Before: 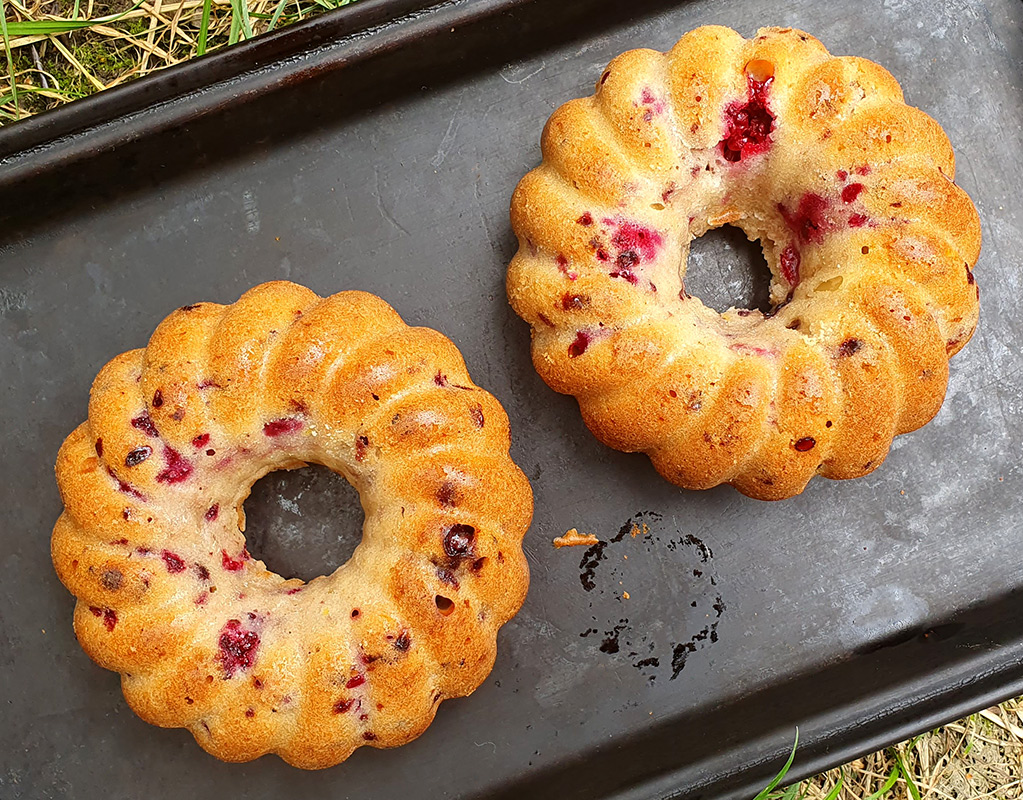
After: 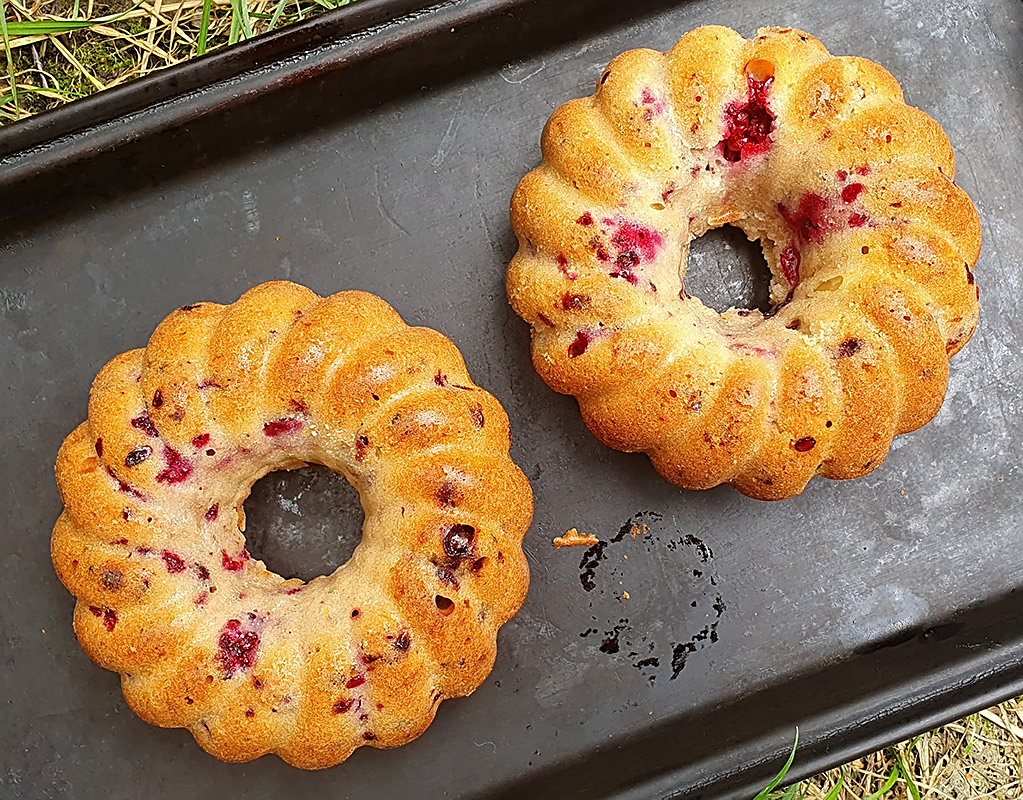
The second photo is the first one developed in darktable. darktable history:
shadows and highlights: radius 125.46, shadows 21.19, highlights -21.19, low approximation 0.01
sharpen: on, module defaults
